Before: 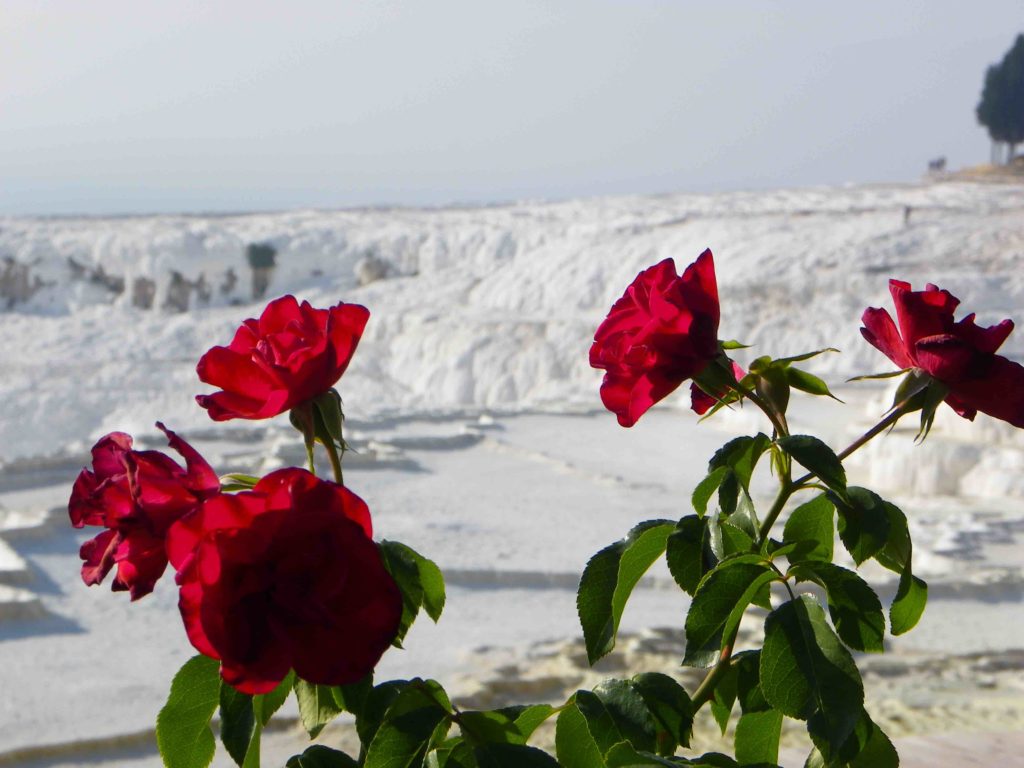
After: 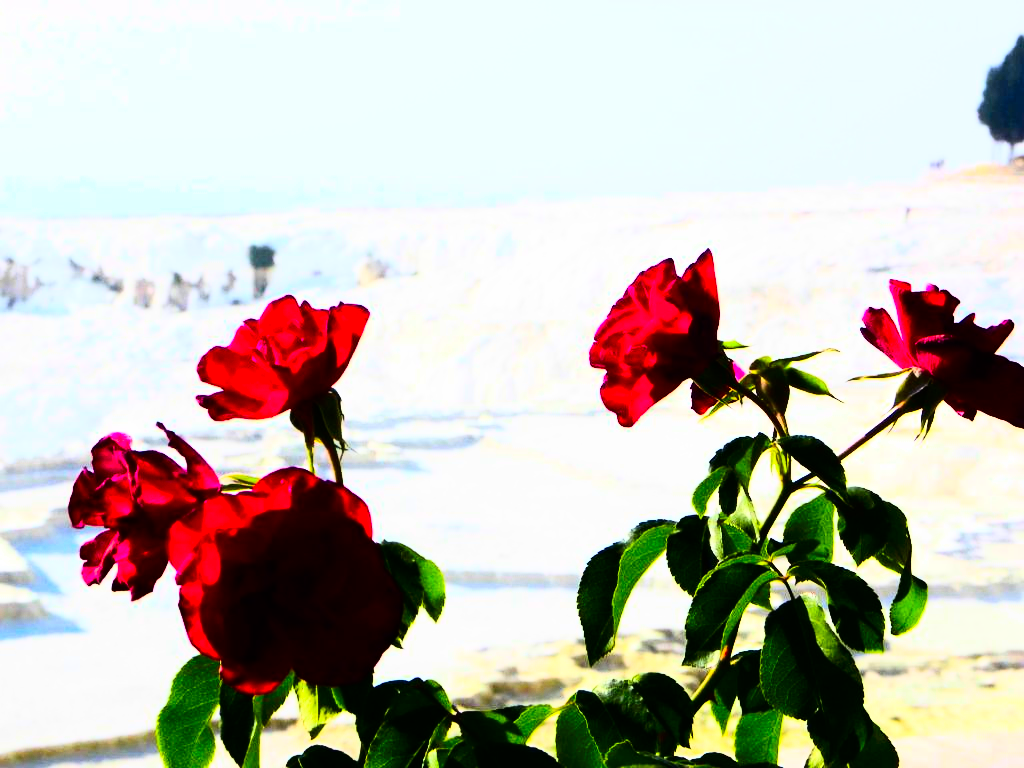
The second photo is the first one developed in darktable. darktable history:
contrast brightness saturation: contrast 0.26, brightness 0.02, saturation 0.87
rgb curve: curves: ch0 [(0, 0) (0.21, 0.15) (0.24, 0.21) (0.5, 0.75) (0.75, 0.96) (0.89, 0.99) (1, 1)]; ch1 [(0, 0.02) (0.21, 0.13) (0.25, 0.2) (0.5, 0.67) (0.75, 0.9) (0.89, 0.97) (1, 1)]; ch2 [(0, 0.02) (0.21, 0.13) (0.25, 0.2) (0.5, 0.67) (0.75, 0.9) (0.89, 0.97) (1, 1)], compensate middle gray true
vibrance: vibrance 0%
